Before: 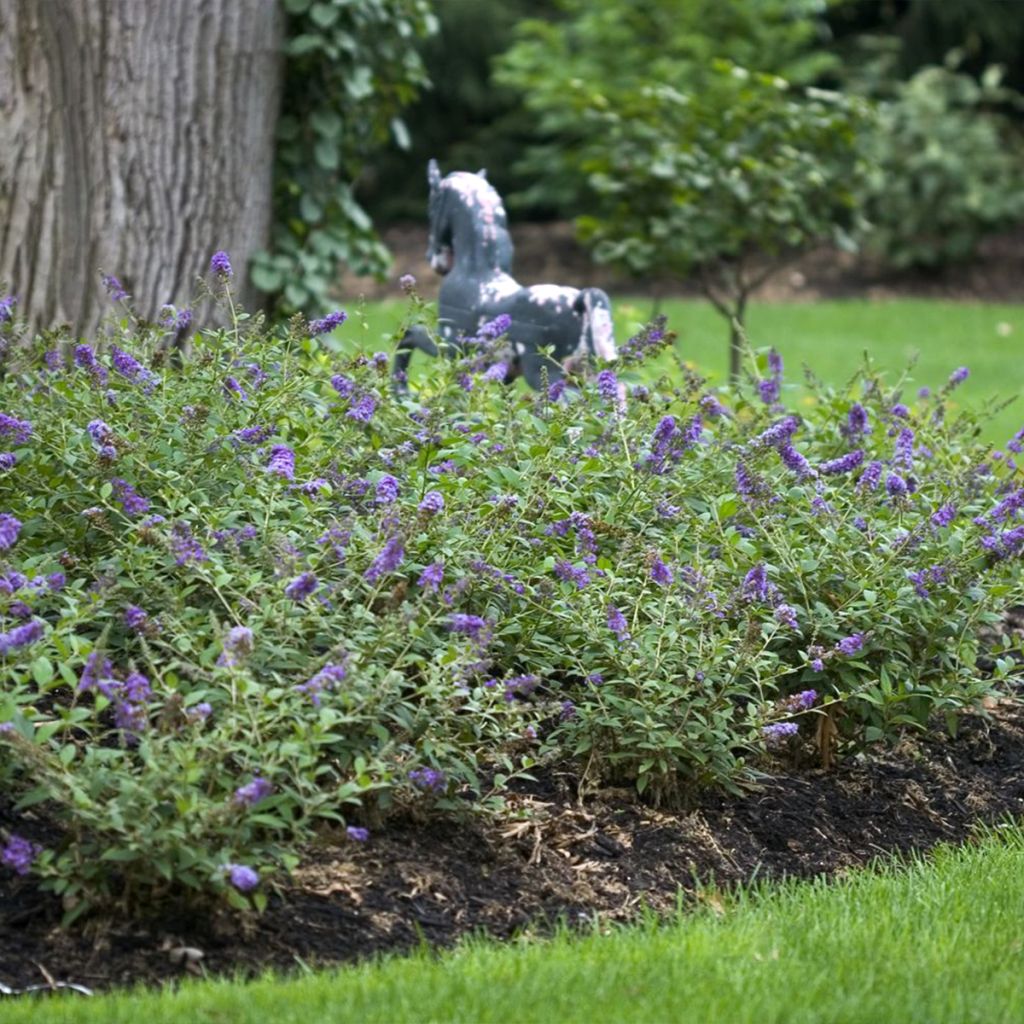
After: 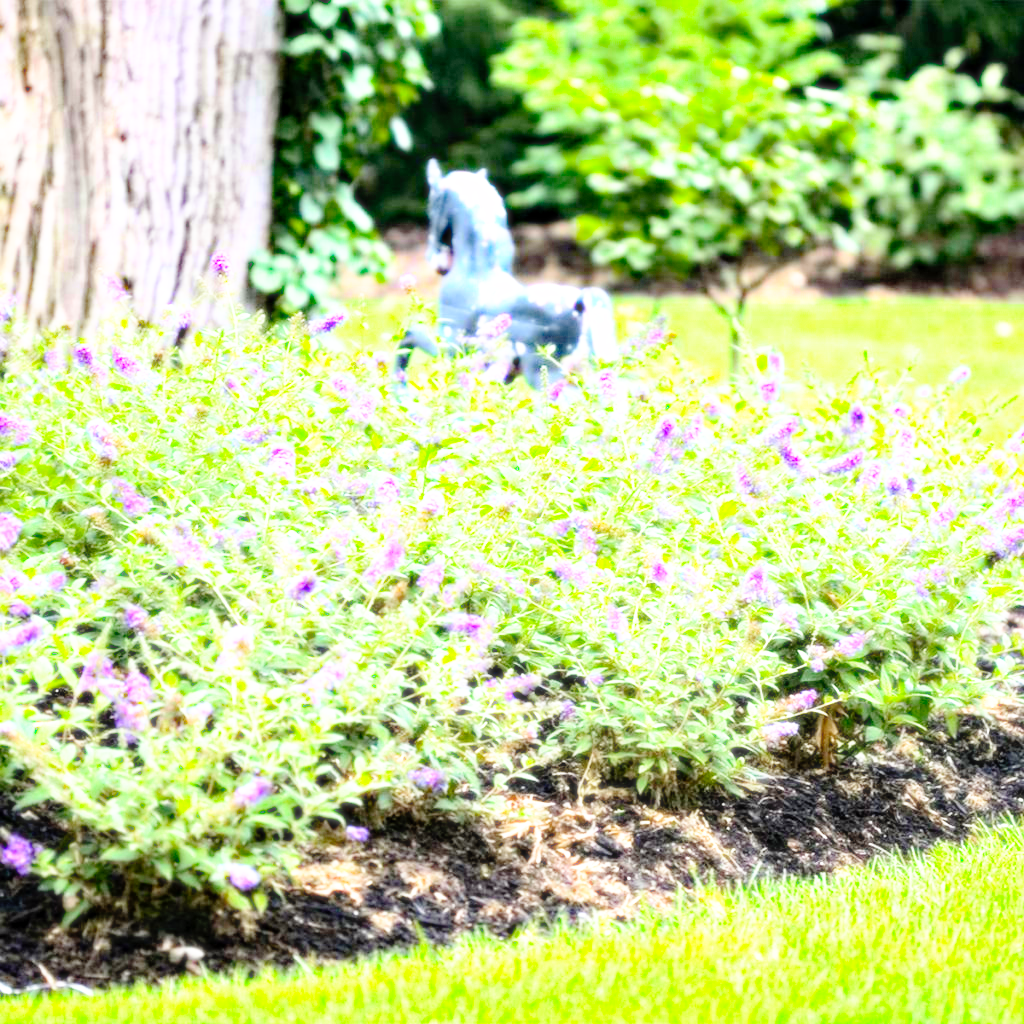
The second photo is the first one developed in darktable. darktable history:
bloom: size 0%, threshold 54.82%, strength 8.31%
exposure: black level correction 0, exposure 0.7 EV, compensate exposure bias true, compensate highlight preservation false
haze removal: strength 0.42, compatibility mode true, adaptive false
vibrance: vibrance 100%
base curve: curves: ch0 [(0, 0) (0.012, 0.01) (0.073, 0.168) (0.31, 0.711) (0.645, 0.957) (1, 1)], preserve colors none
